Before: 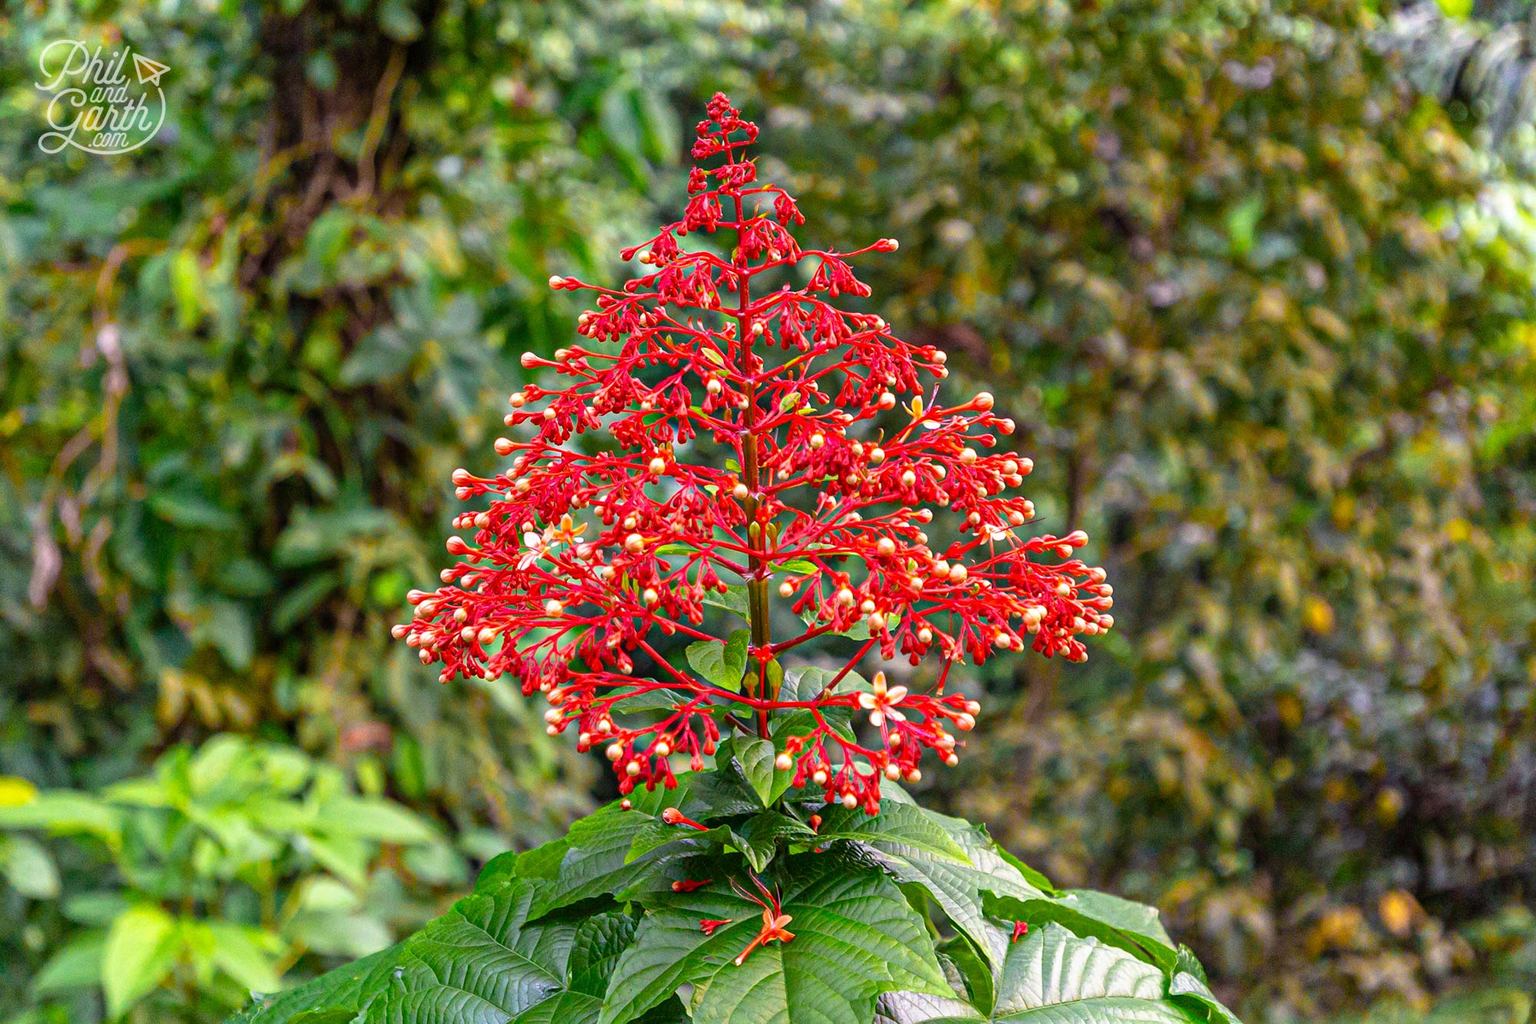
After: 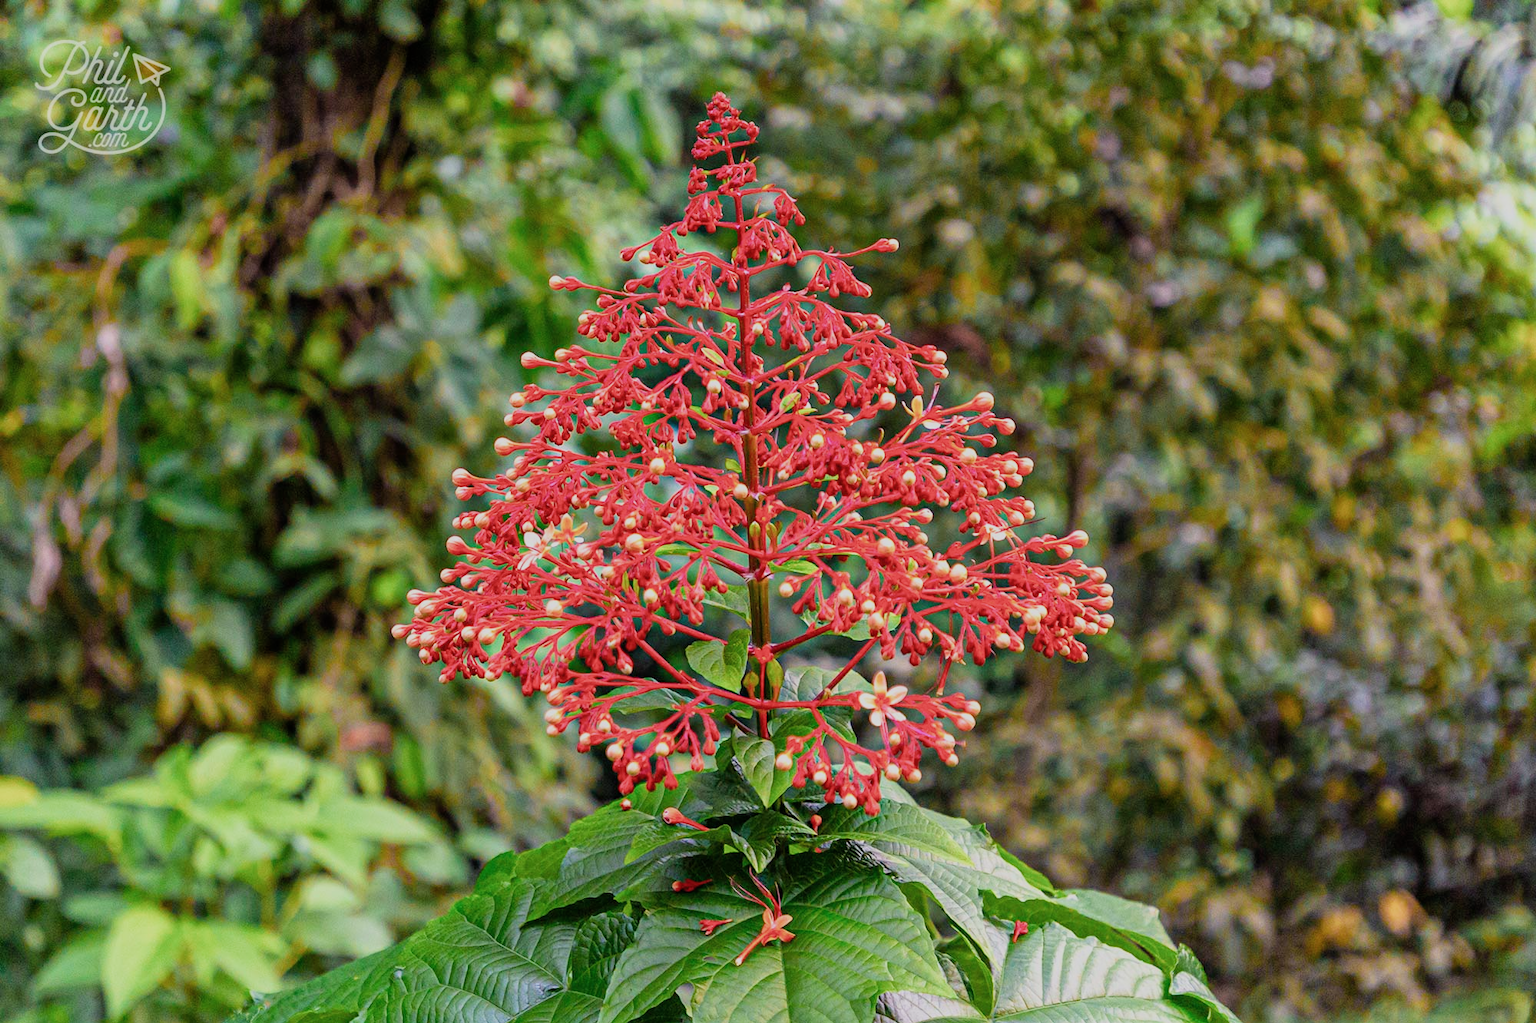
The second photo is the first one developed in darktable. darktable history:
tone equalizer: on, module defaults
filmic rgb: black relative exposure -16 EV, white relative exposure 4.96 EV, hardness 6.24, color science v4 (2020), iterations of high-quality reconstruction 0
